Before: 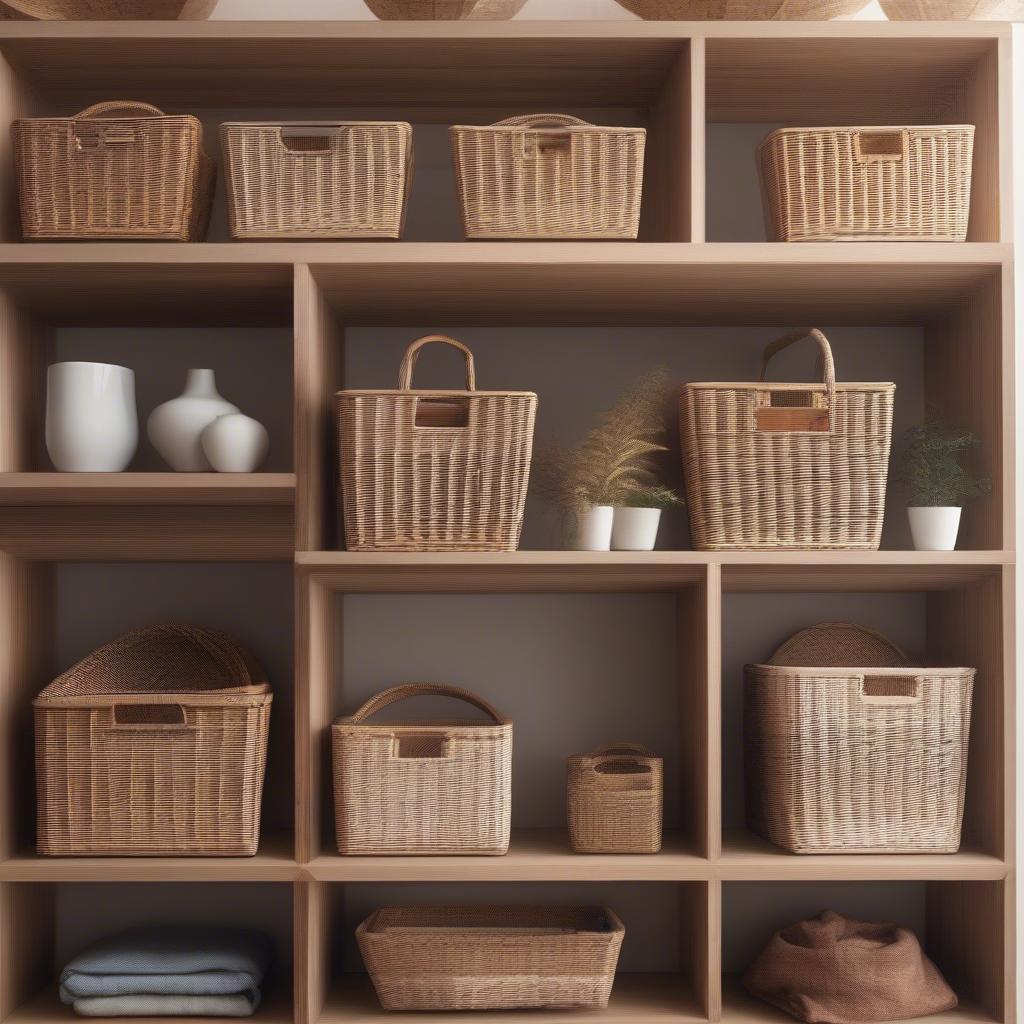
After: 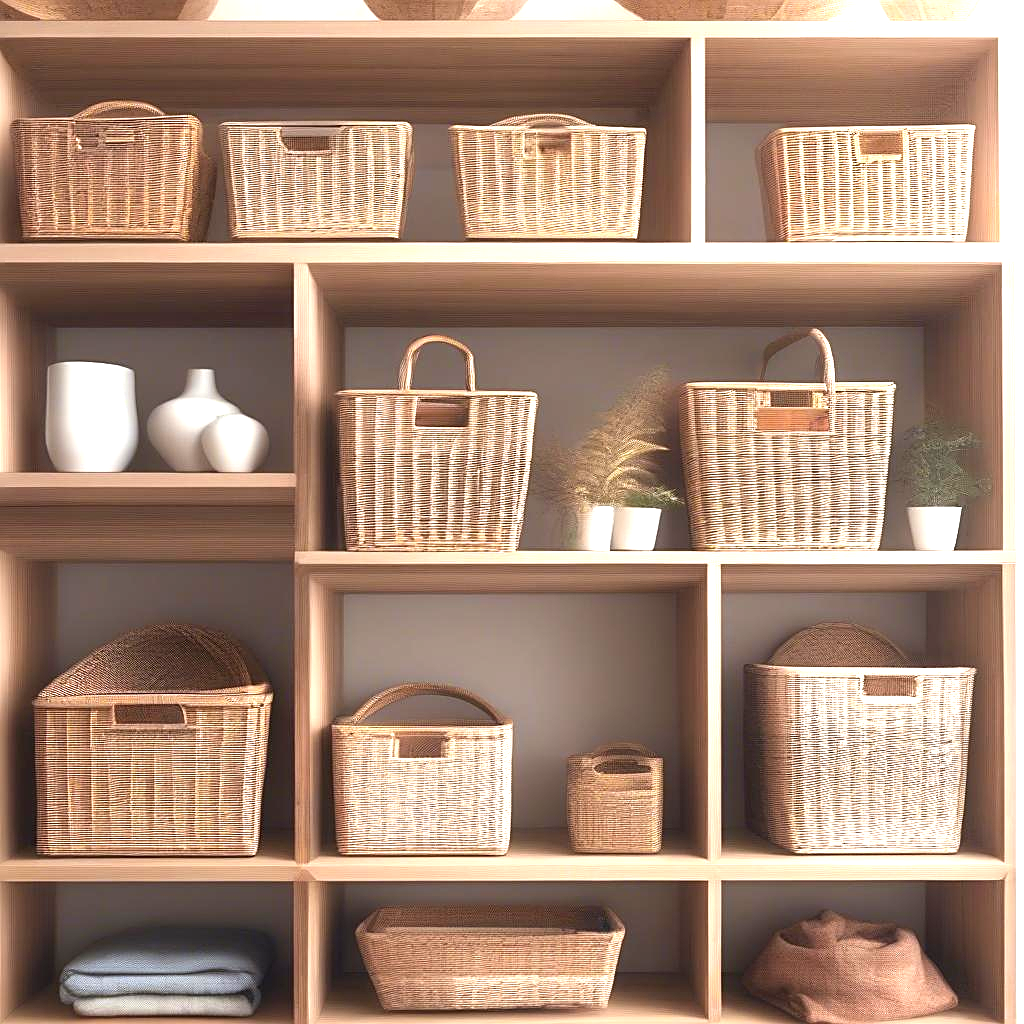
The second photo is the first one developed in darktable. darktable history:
exposure: black level correction 0, exposure 1.441 EV, compensate exposure bias true, compensate highlight preservation false
sharpen: on, module defaults
